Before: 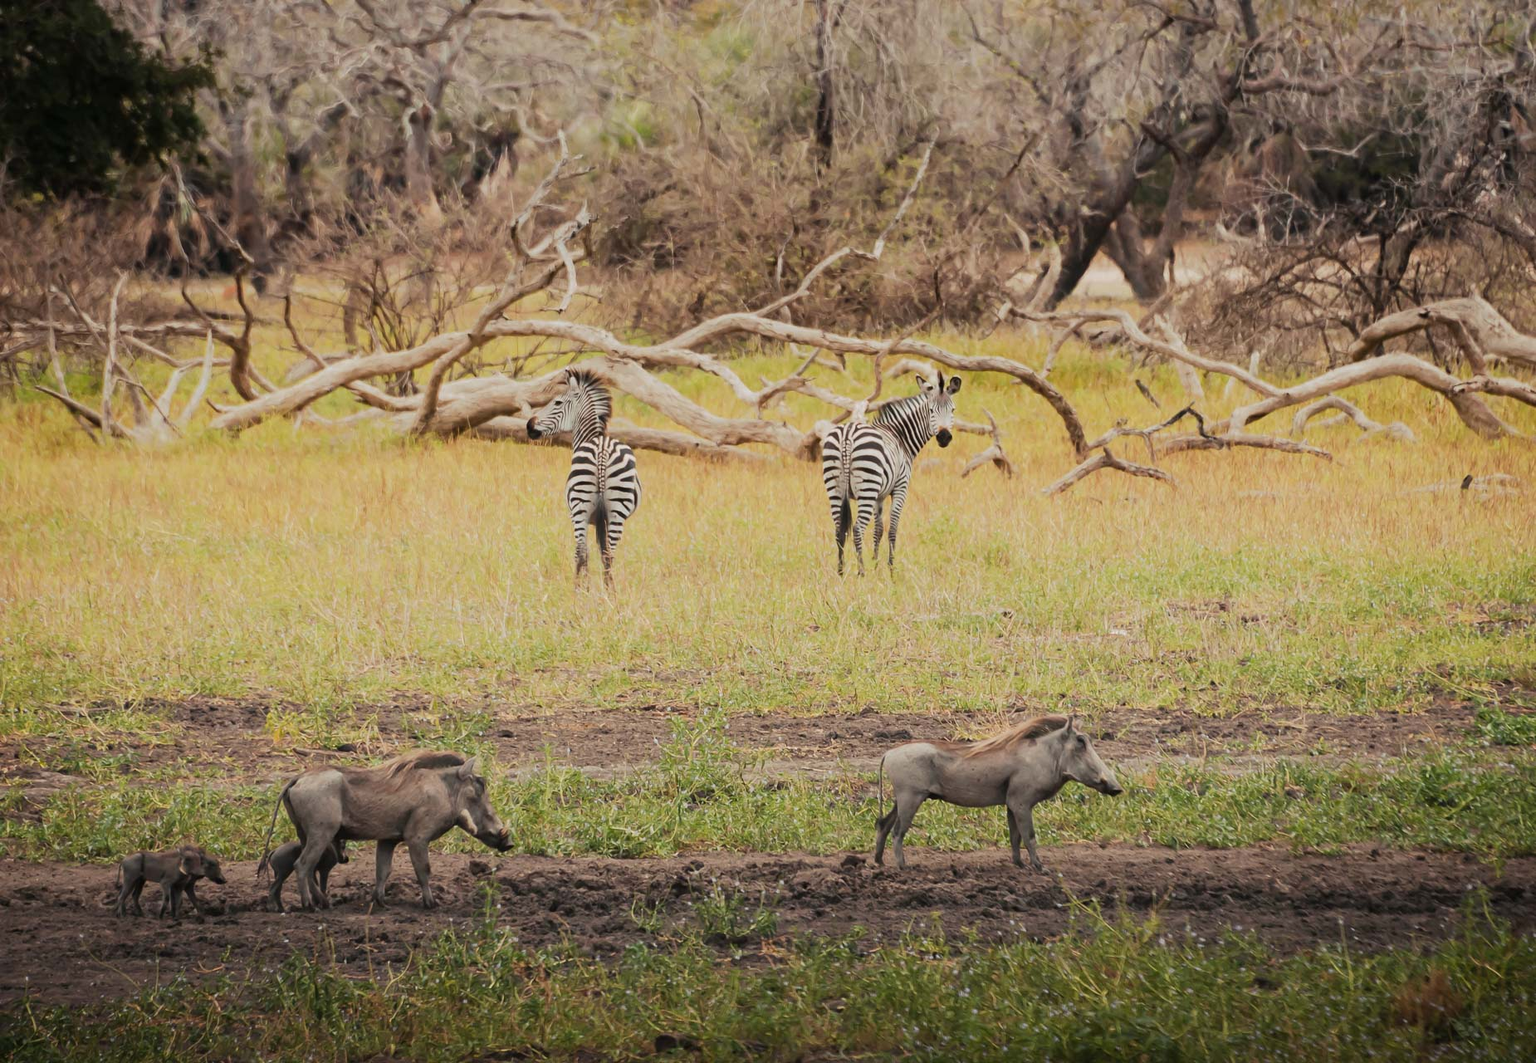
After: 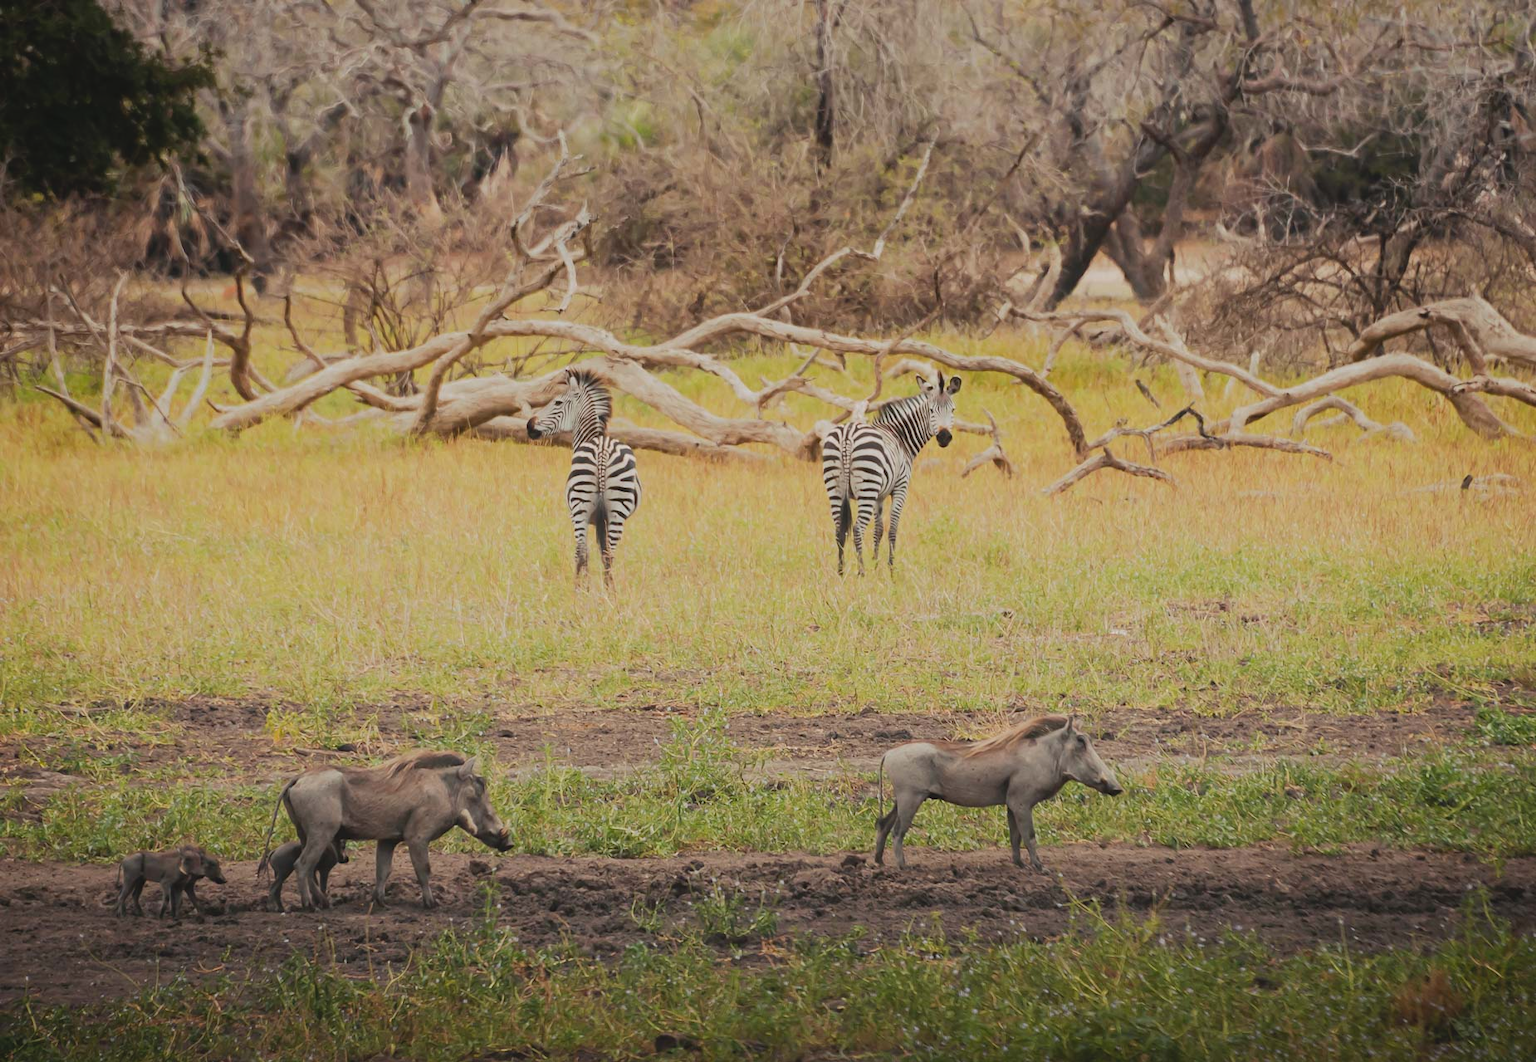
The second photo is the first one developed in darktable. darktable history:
local contrast: highlights 69%, shadows 65%, detail 84%, midtone range 0.327
